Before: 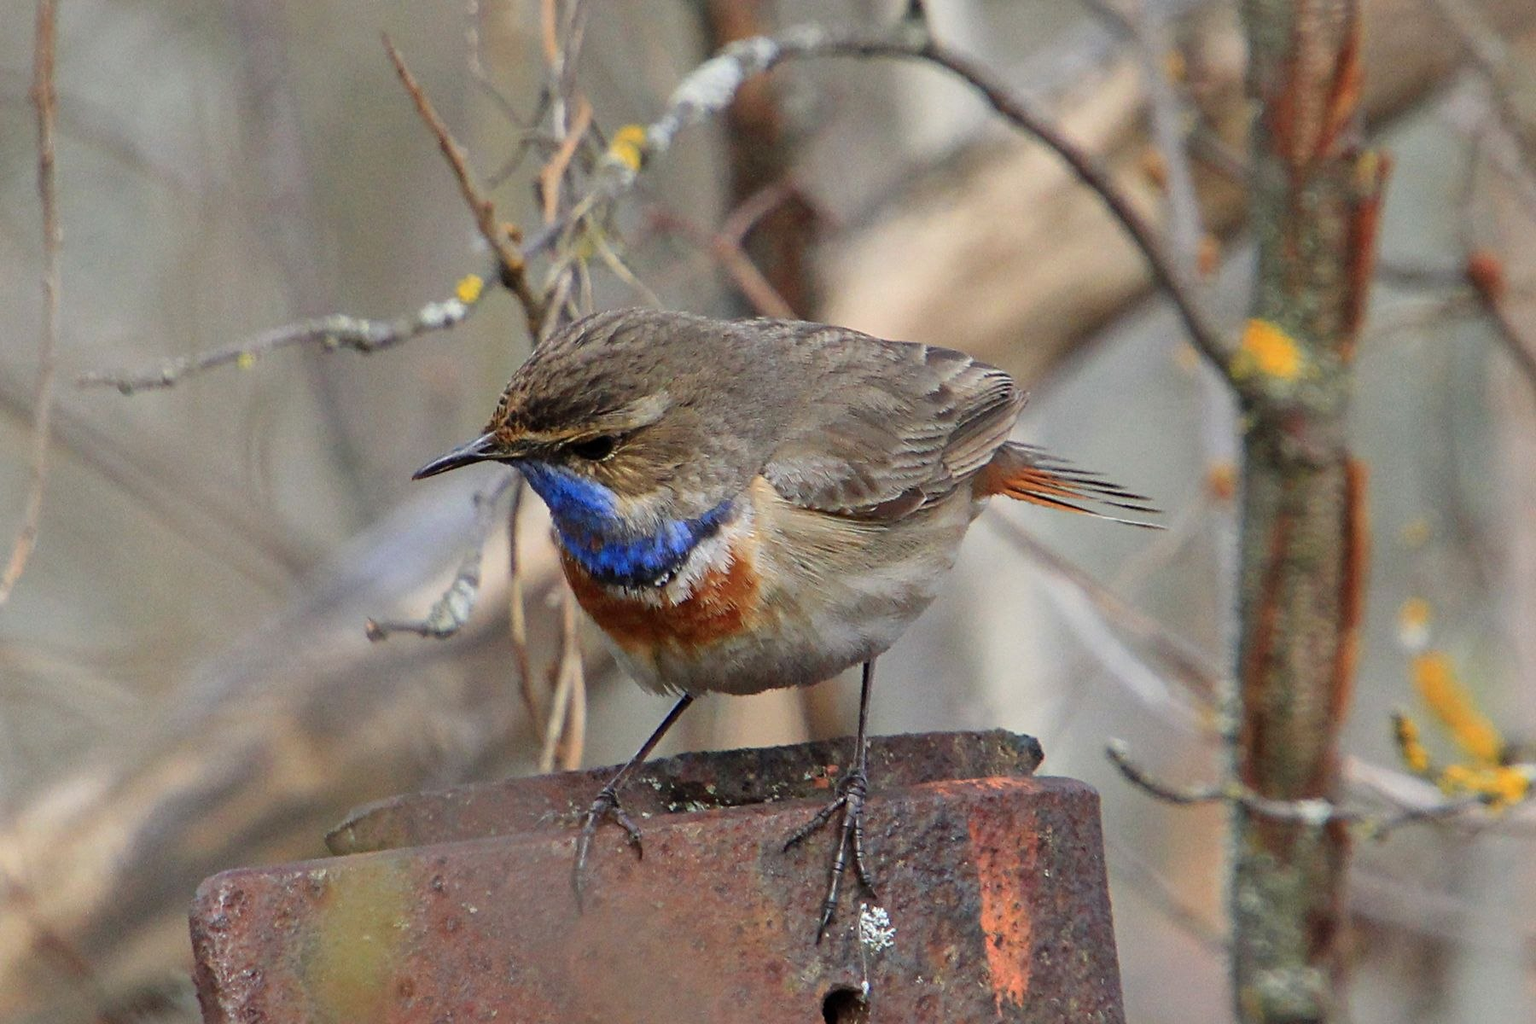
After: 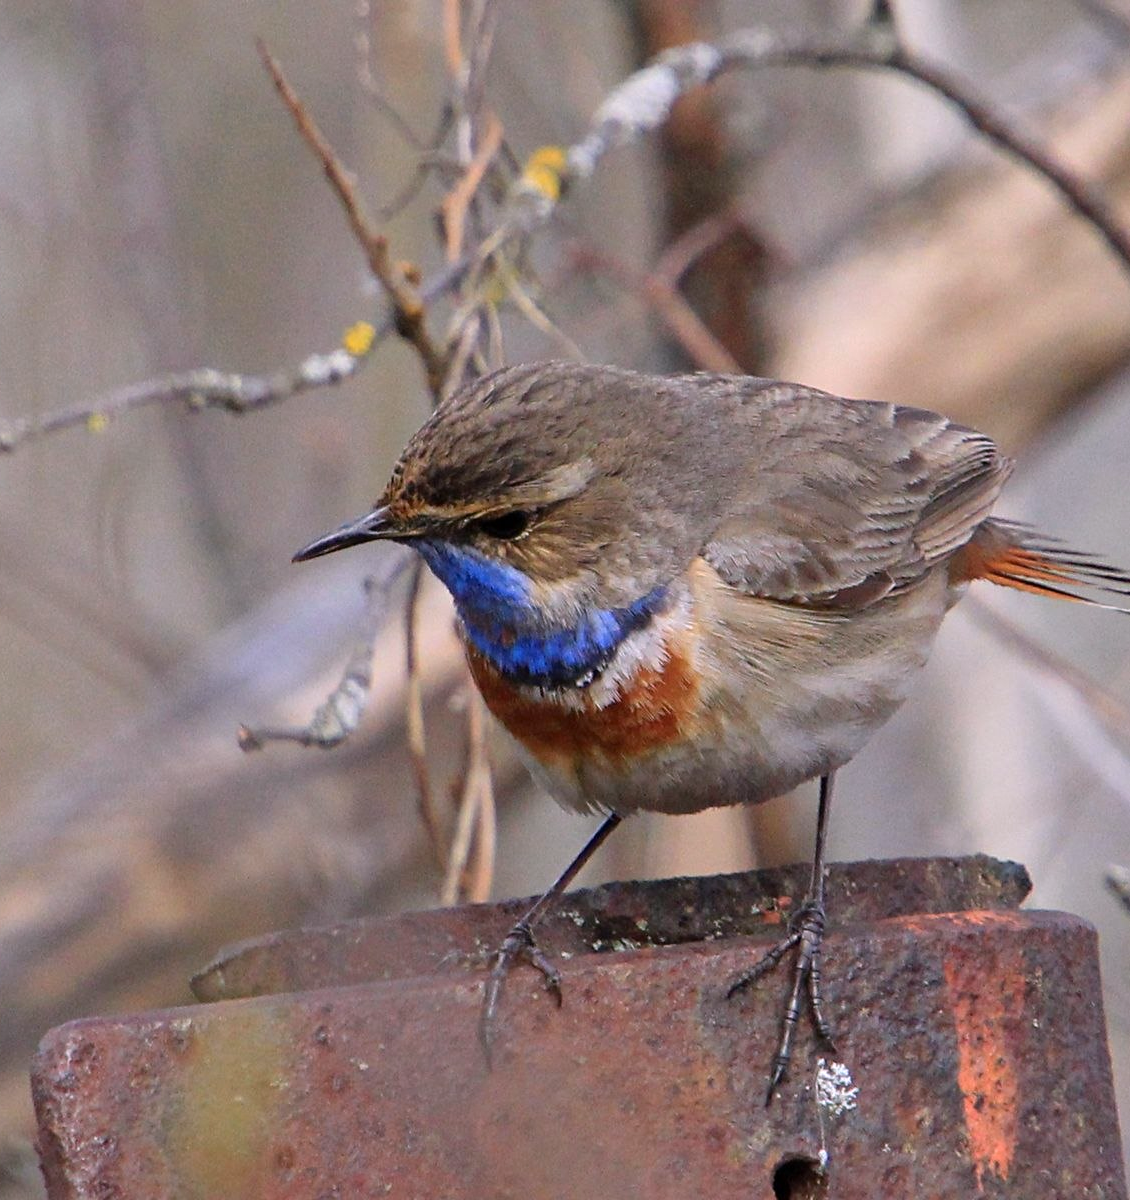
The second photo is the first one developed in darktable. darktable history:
white balance: red 1.05, blue 1.072
crop: left 10.644%, right 26.528%
